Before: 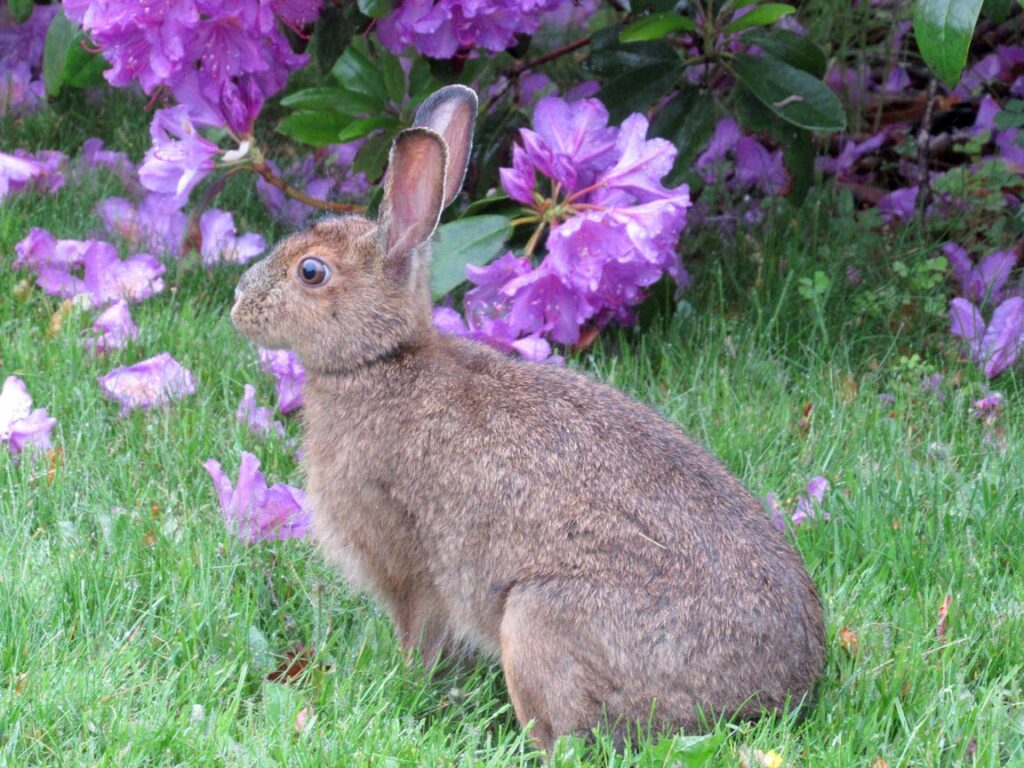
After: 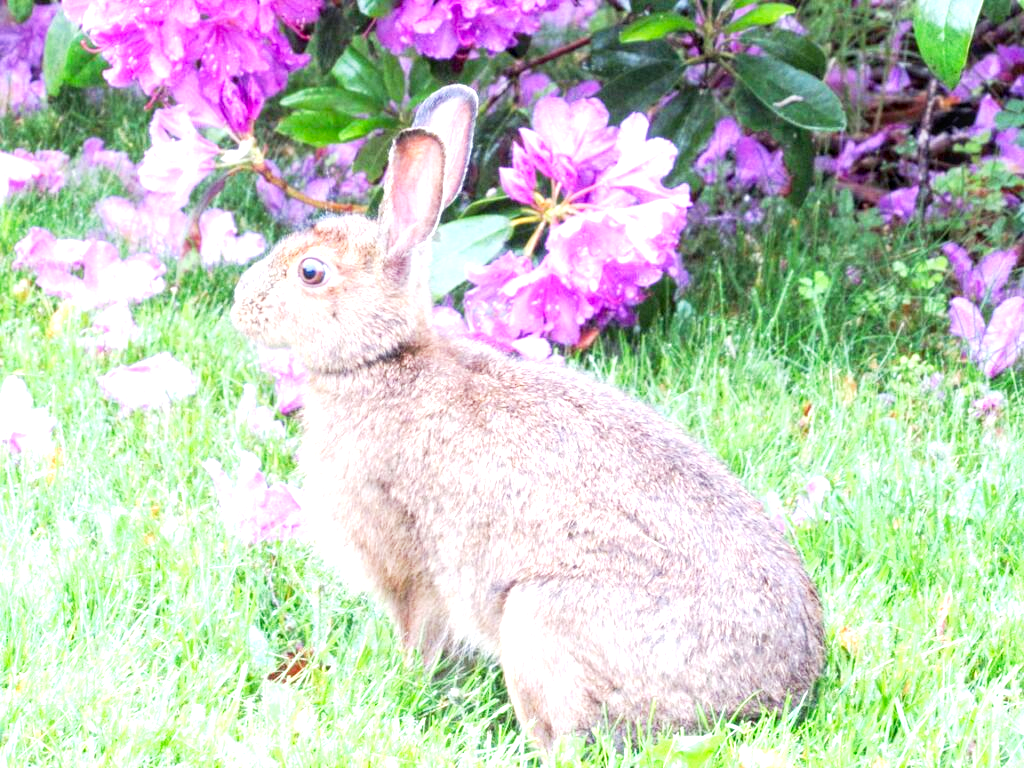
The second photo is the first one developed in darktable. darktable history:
exposure: exposure 1.994 EV, compensate highlight preservation false
tone curve: curves: ch0 [(0, 0.036) (0.053, 0.068) (0.211, 0.217) (0.519, 0.513) (0.847, 0.82) (0.991, 0.914)]; ch1 [(0, 0) (0.276, 0.206) (0.412, 0.353) (0.482, 0.475) (0.495, 0.5) (0.509, 0.502) (0.563, 0.57) (0.667, 0.672) (0.788, 0.809) (1, 1)]; ch2 [(0, 0) (0.438, 0.456) (0.473, 0.47) (0.503, 0.503) (0.523, 0.528) (0.562, 0.571) (0.612, 0.61) (0.679, 0.72) (1, 1)], preserve colors none
color balance rgb: shadows lift › chroma 3.287%, shadows lift › hue 278.39°, perceptual saturation grading › global saturation 10.254%, global vibrance 20%
local contrast: detail 130%
